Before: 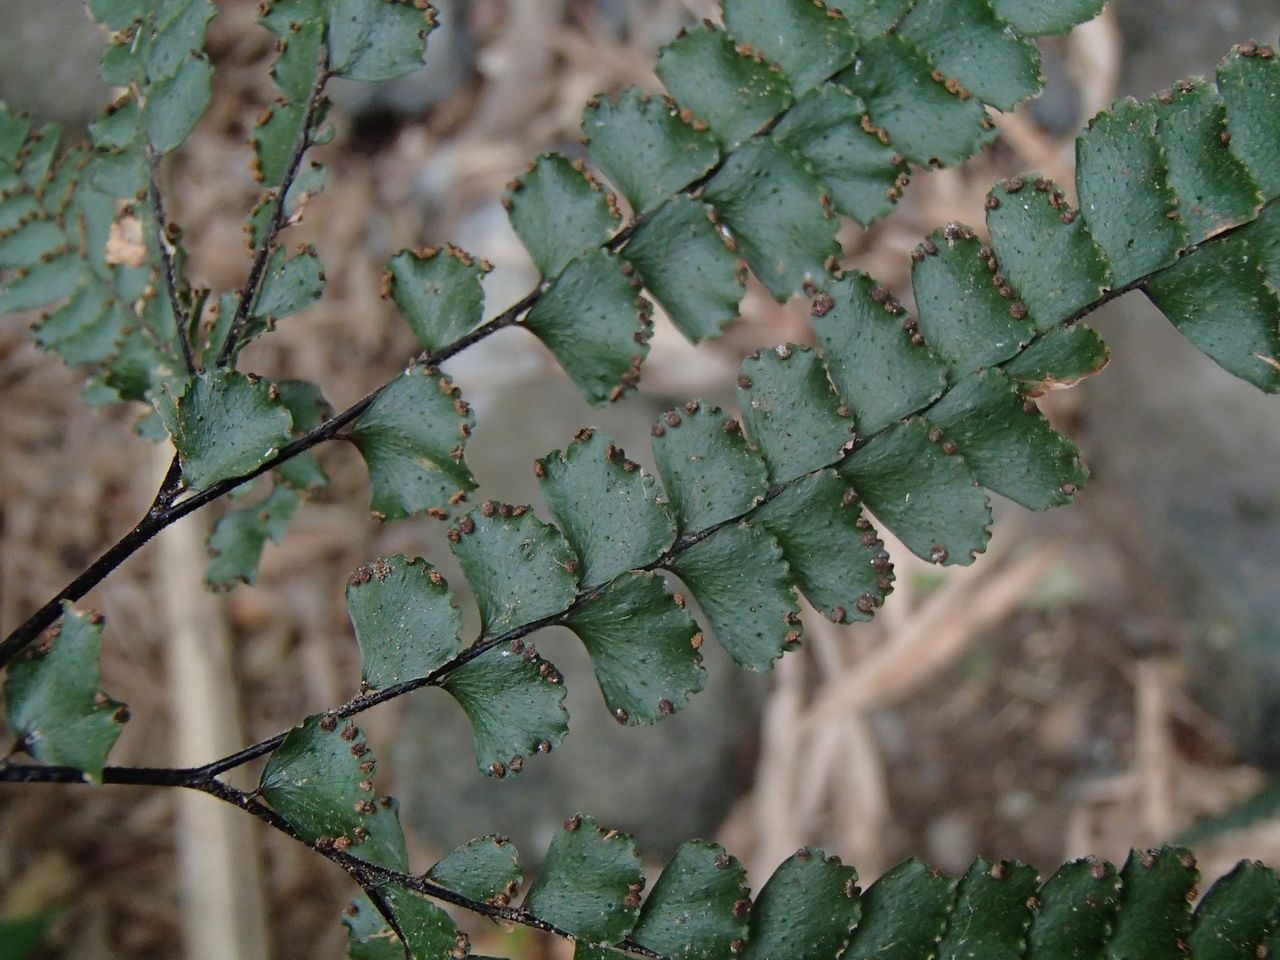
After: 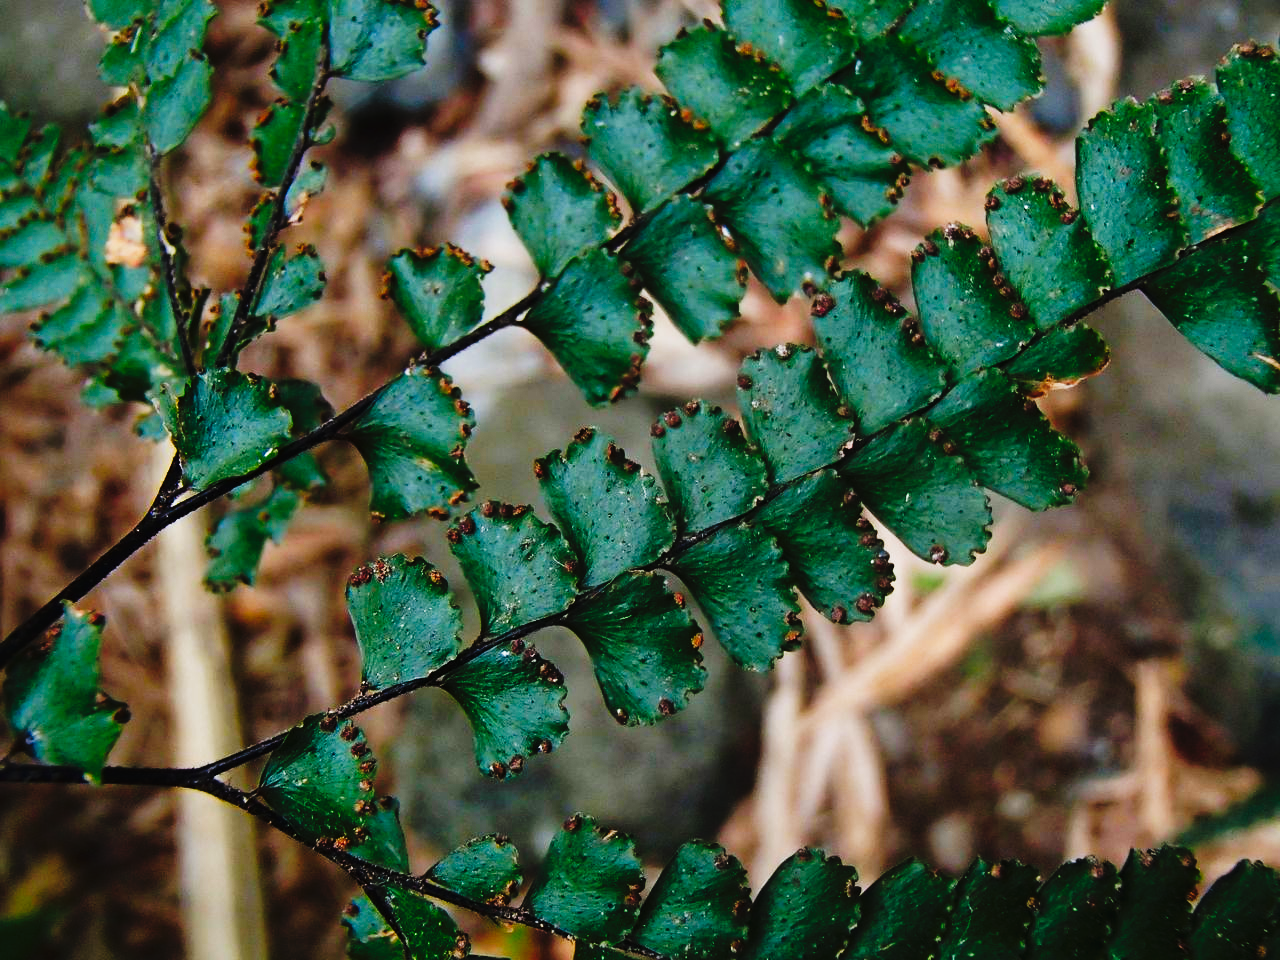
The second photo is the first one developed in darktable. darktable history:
exposure: exposure -0.153 EV, compensate highlight preservation false
color balance rgb: perceptual saturation grading › global saturation 20%, perceptual saturation grading › highlights -25%, perceptual saturation grading › shadows 25%
tone curve: curves: ch0 [(0, 0) (0.003, 0.01) (0.011, 0.012) (0.025, 0.012) (0.044, 0.017) (0.069, 0.021) (0.1, 0.025) (0.136, 0.03) (0.177, 0.037) (0.224, 0.052) (0.277, 0.092) (0.335, 0.16) (0.399, 0.3) (0.468, 0.463) (0.543, 0.639) (0.623, 0.796) (0.709, 0.904) (0.801, 0.962) (0.898, 0.988) (1, 1)], preserve colors none
shadows and highlights: on, module defaults
